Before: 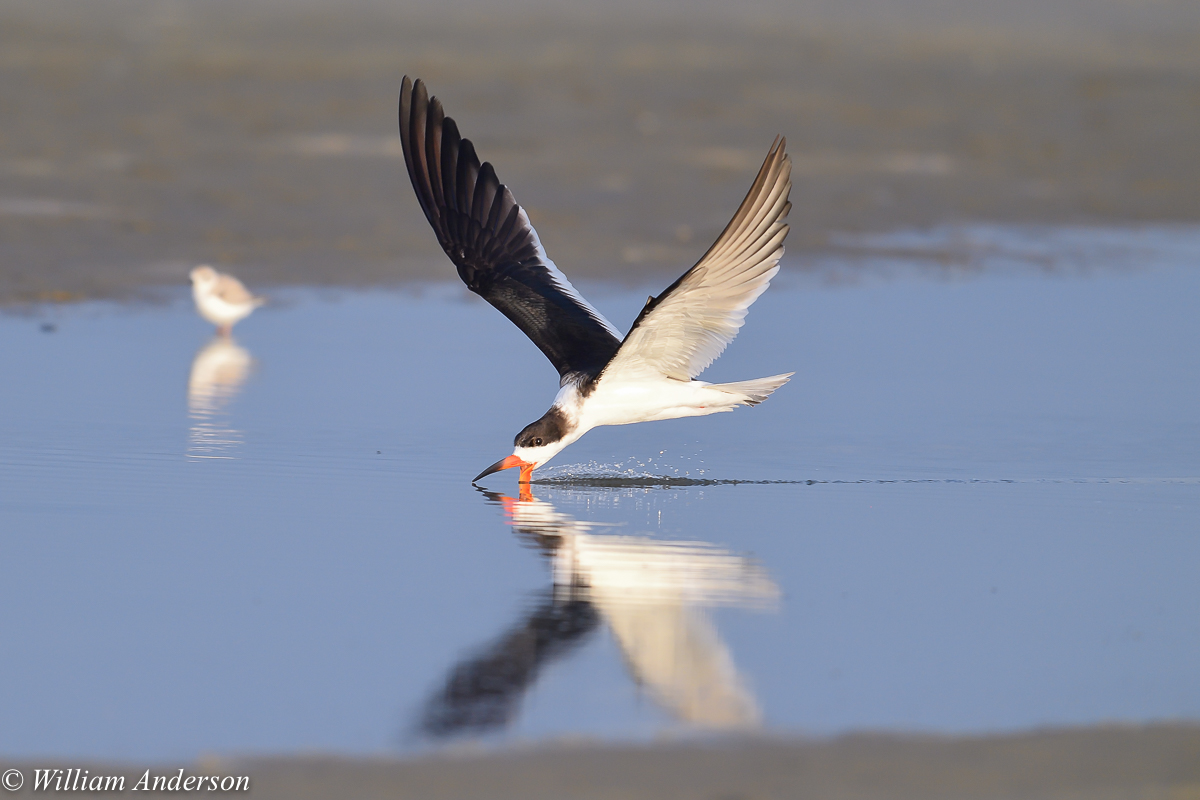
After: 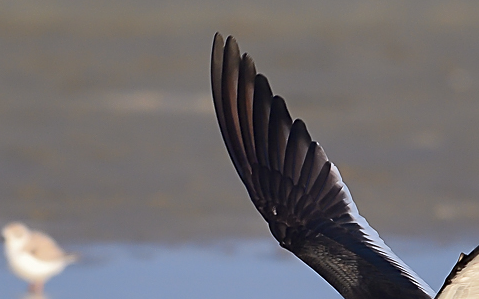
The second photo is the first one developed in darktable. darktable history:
tone equalizer: edges refinement/feathering 500, mask exposure compensation -1.57 EV, preserve details no
crop: left 15.724%, top 5.431%, right 44.357%, bottom 57.165%
sharpen: on, module defaults
